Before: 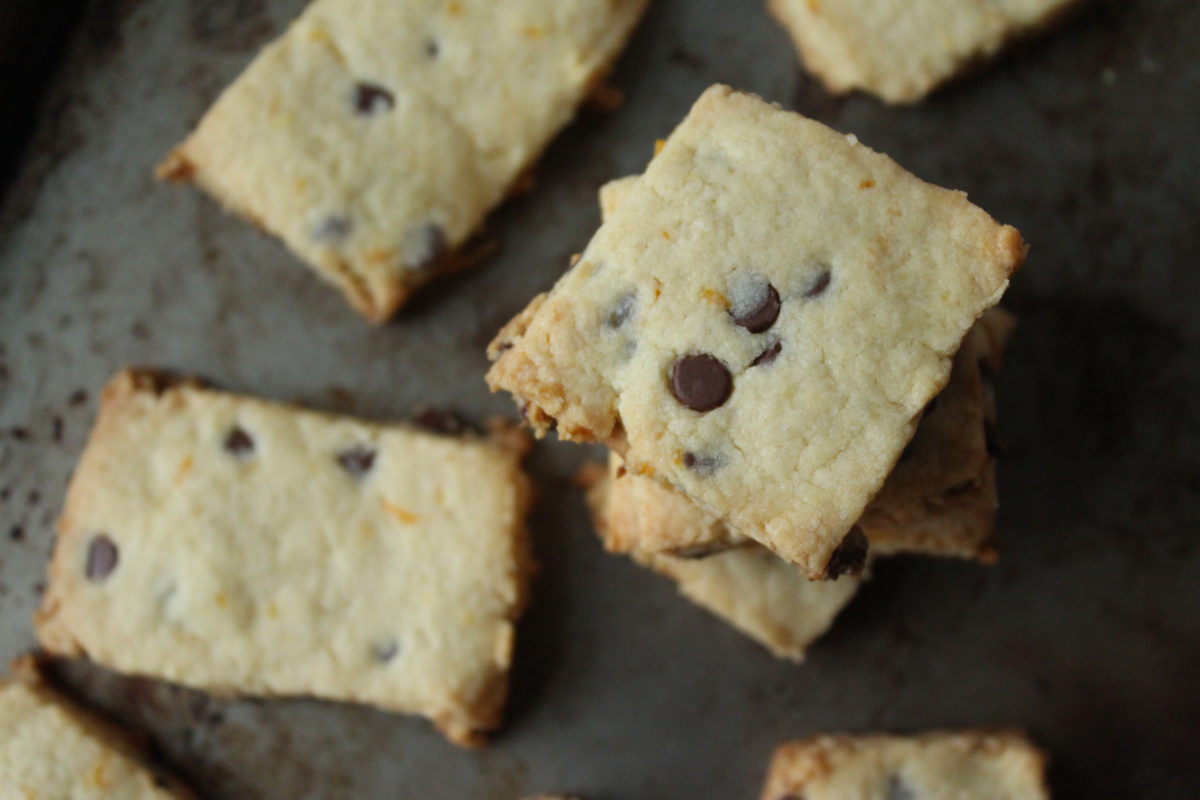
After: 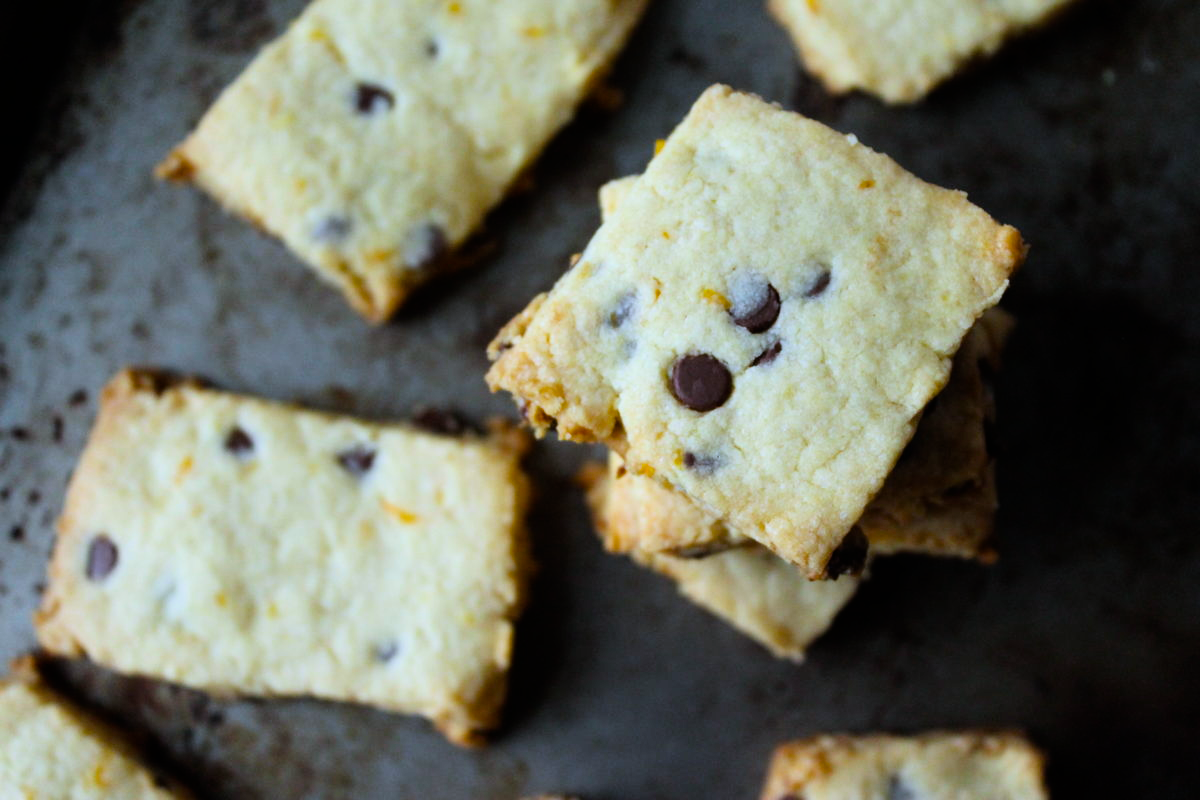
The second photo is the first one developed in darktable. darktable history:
color balance rgb: perceptual saturation grading › global saturation 36%, perceptual brilliance grading › global brilliance 10%, global vibrance 20%
filmic rgb: black relative exposure -8.07 EV, white relative exposure 3 EV, hardness 5.35, contrast 1.25
white balance: red 0.948, green 1.02, blue 1.176
